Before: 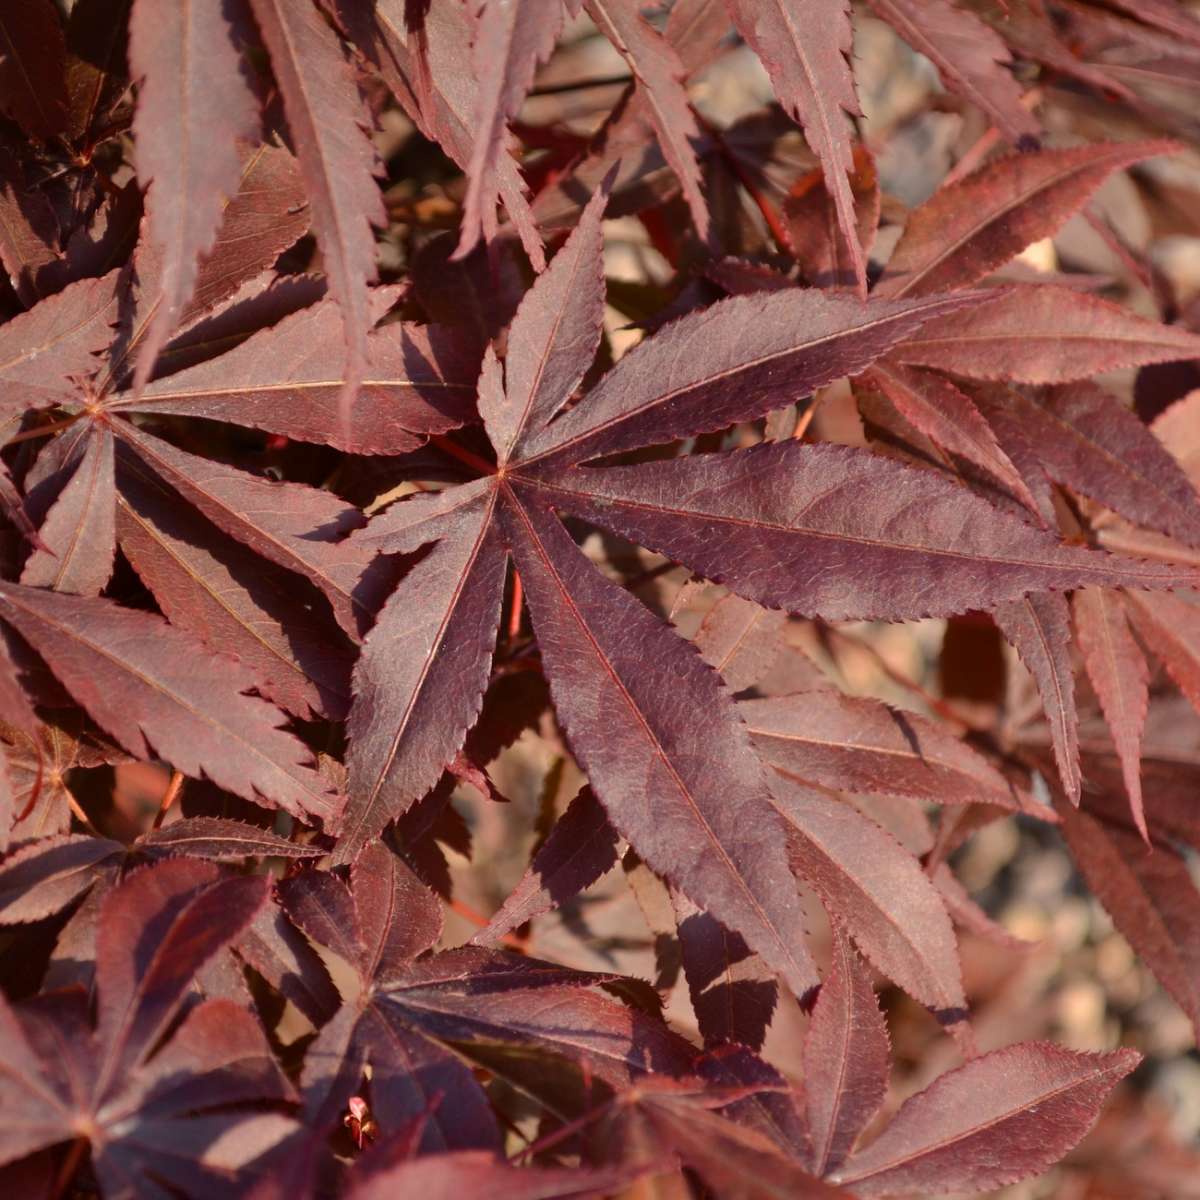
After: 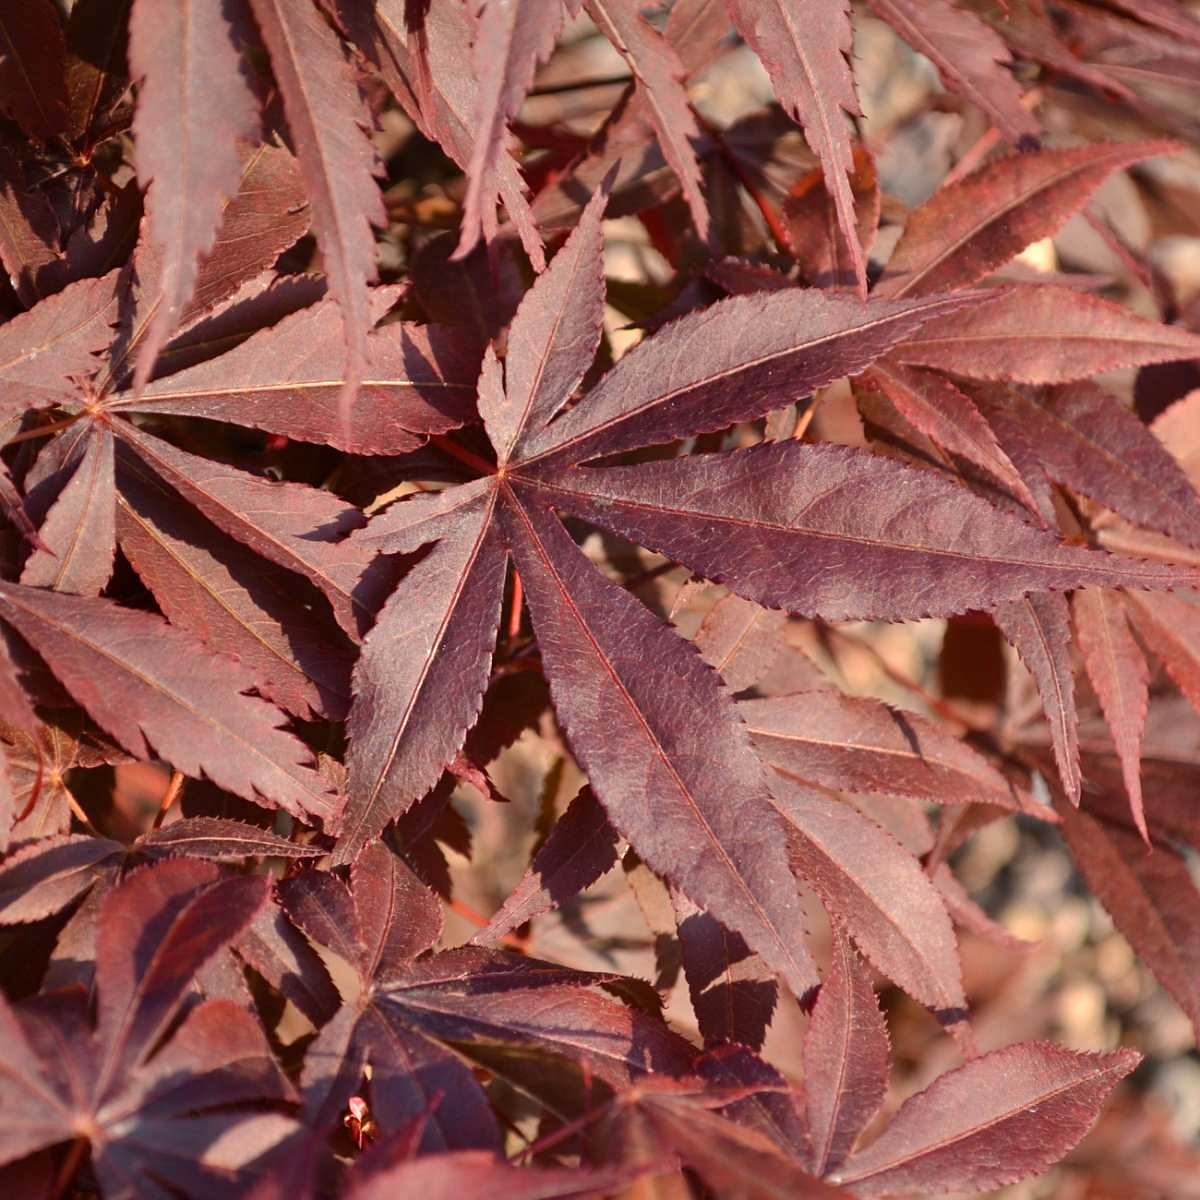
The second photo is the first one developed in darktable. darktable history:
sharpen: amount 0.2
exposure: black level correction 0, exposure 0.3 EV, compensate highlight preservation false
